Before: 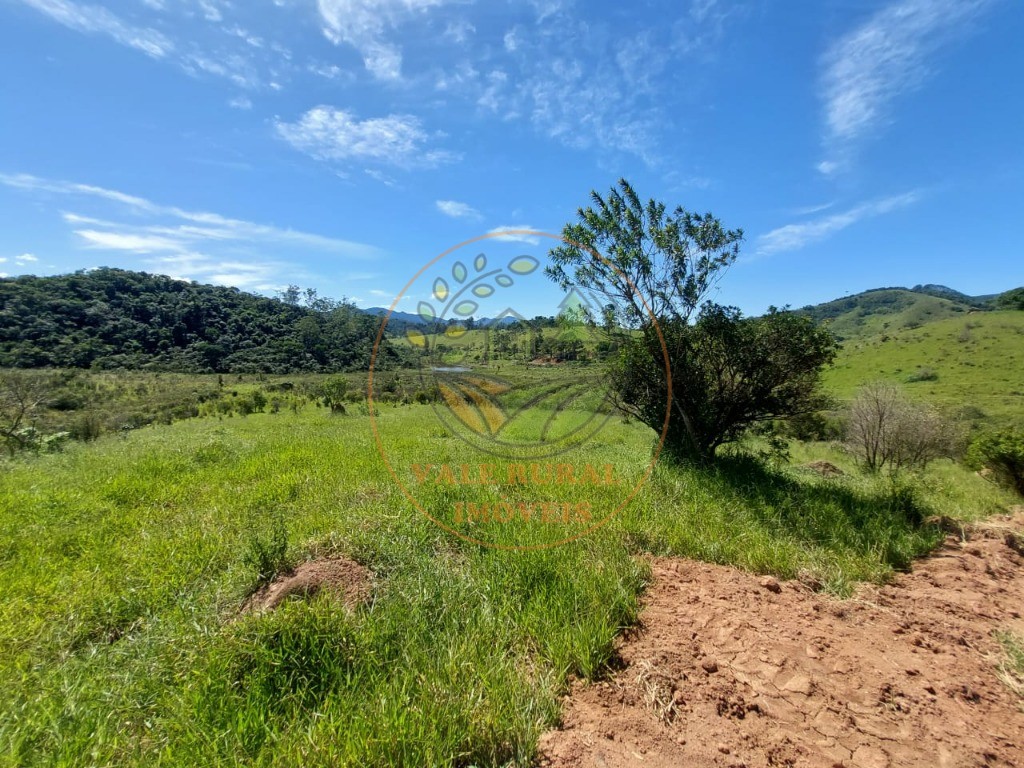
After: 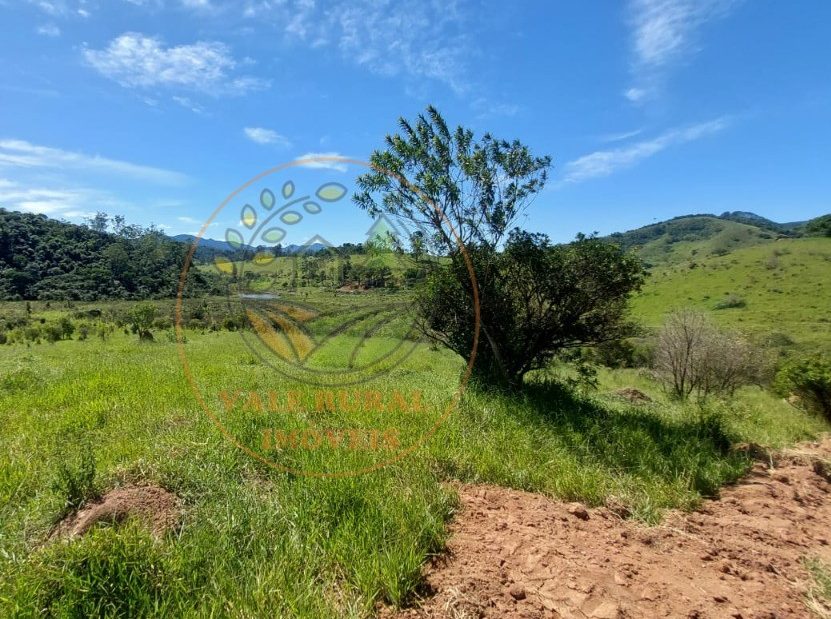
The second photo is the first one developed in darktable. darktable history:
crop: left 18.844%, top 9.569%, bottom 9.724%
exposure: compensate exposure bias true, compensate highlight preservation false
